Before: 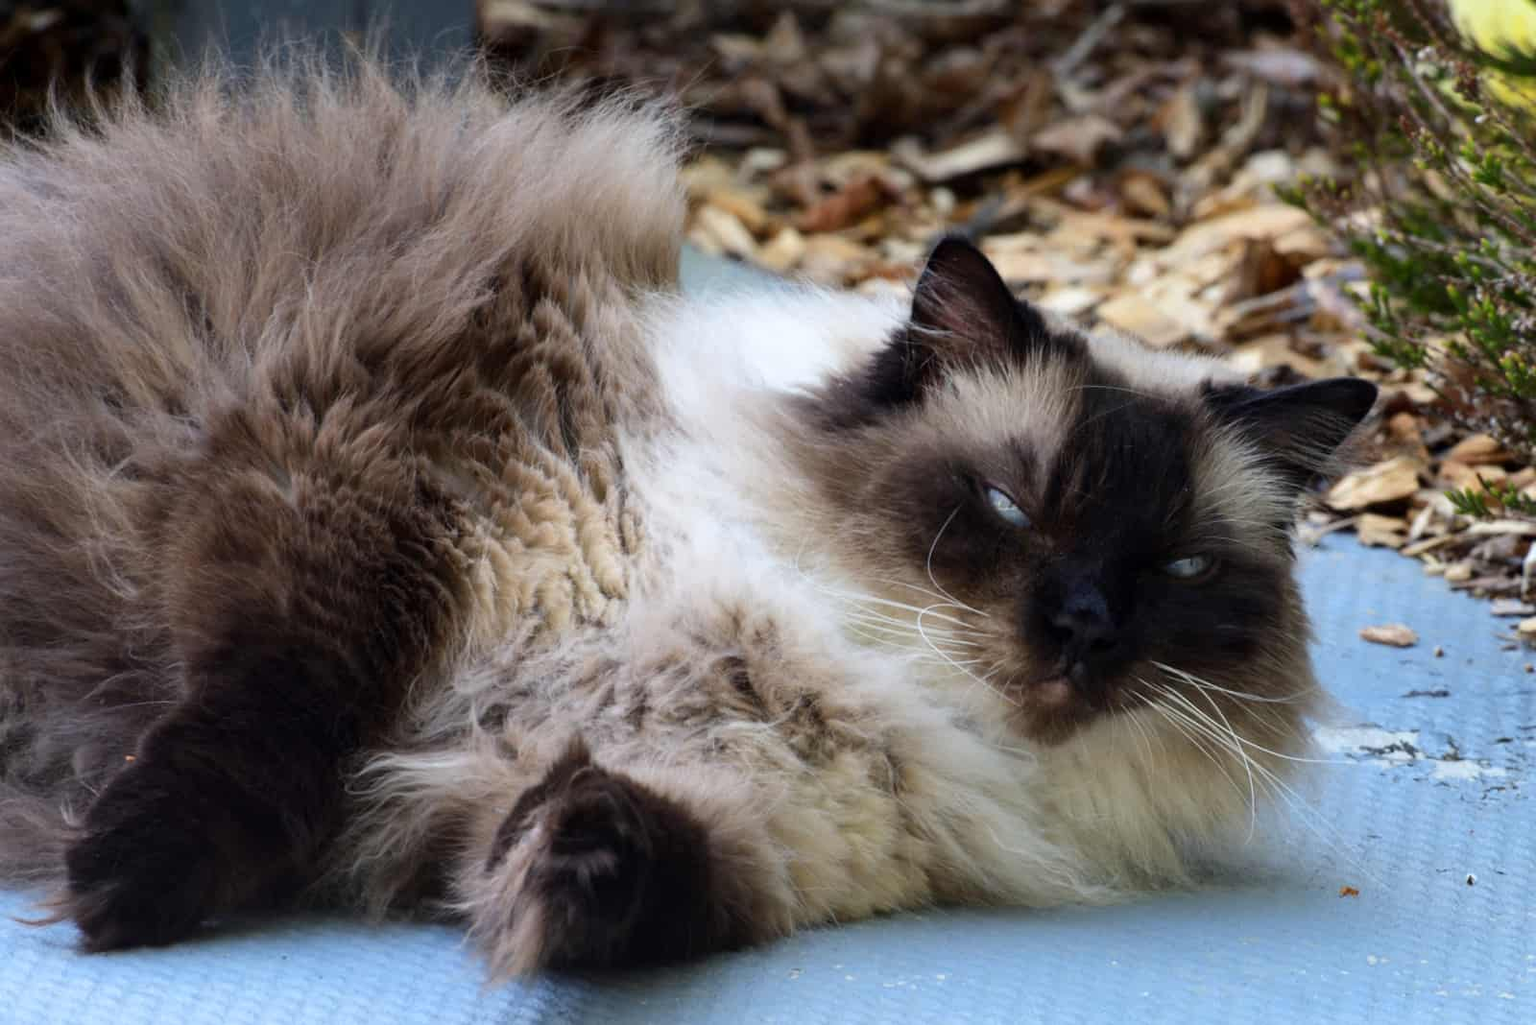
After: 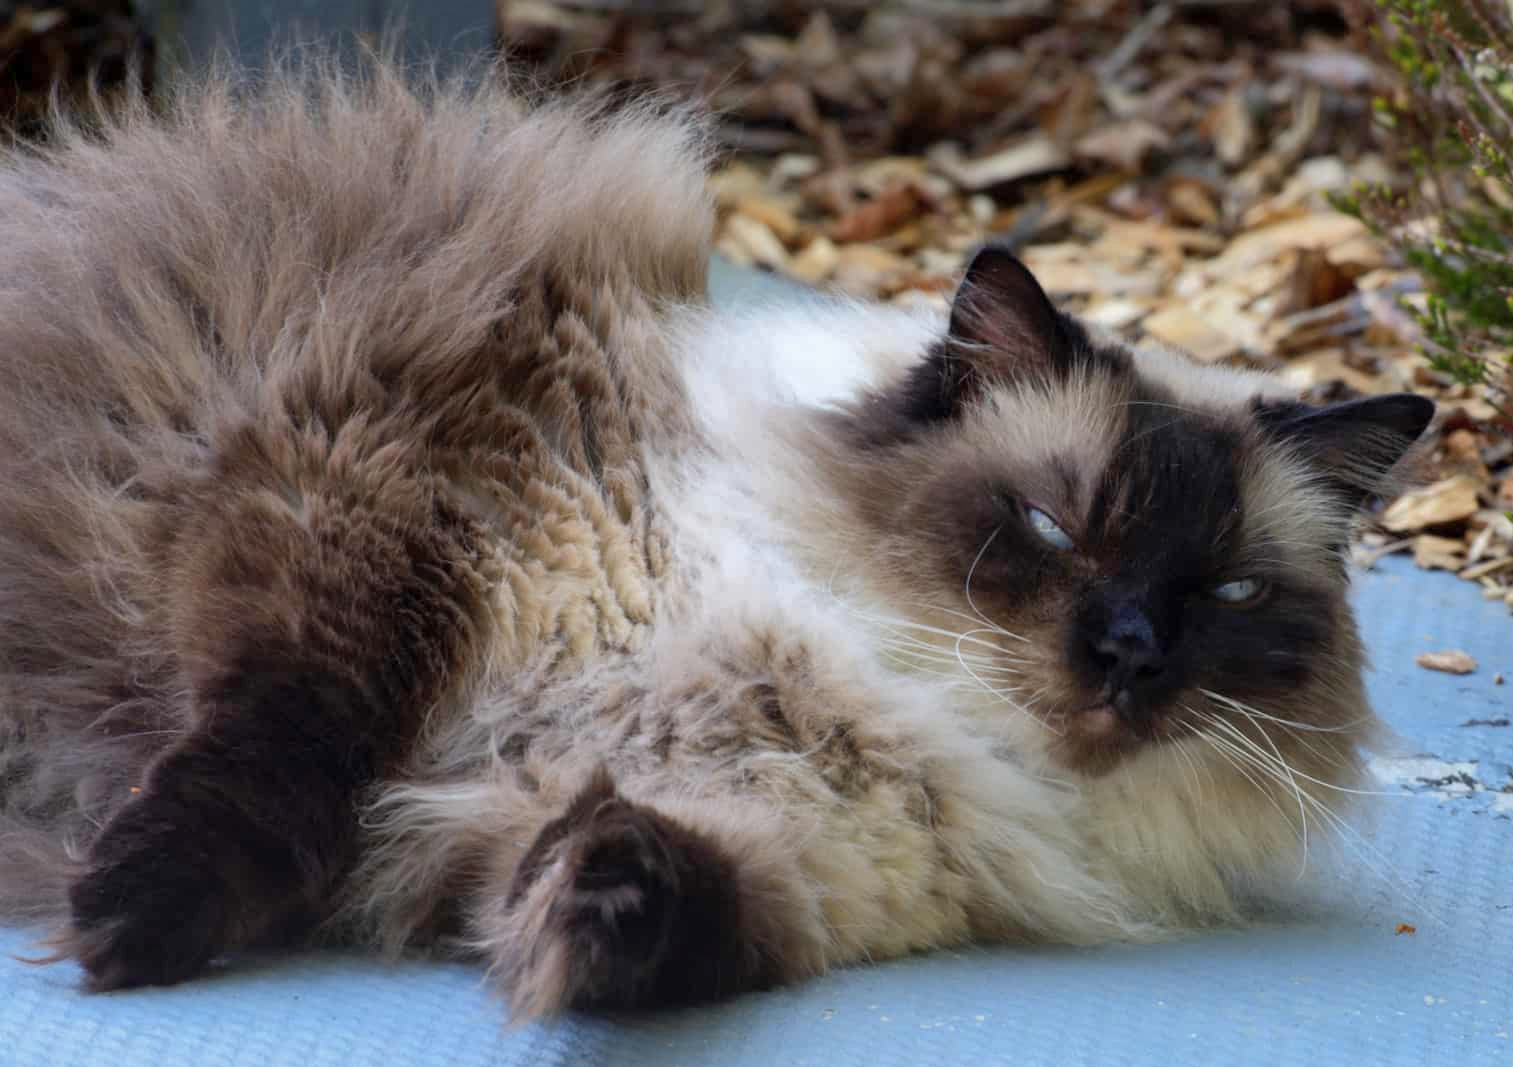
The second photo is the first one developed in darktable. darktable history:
crop and rotate: left 0%, right 5.385%
shadows and highlights: on, module defaults
